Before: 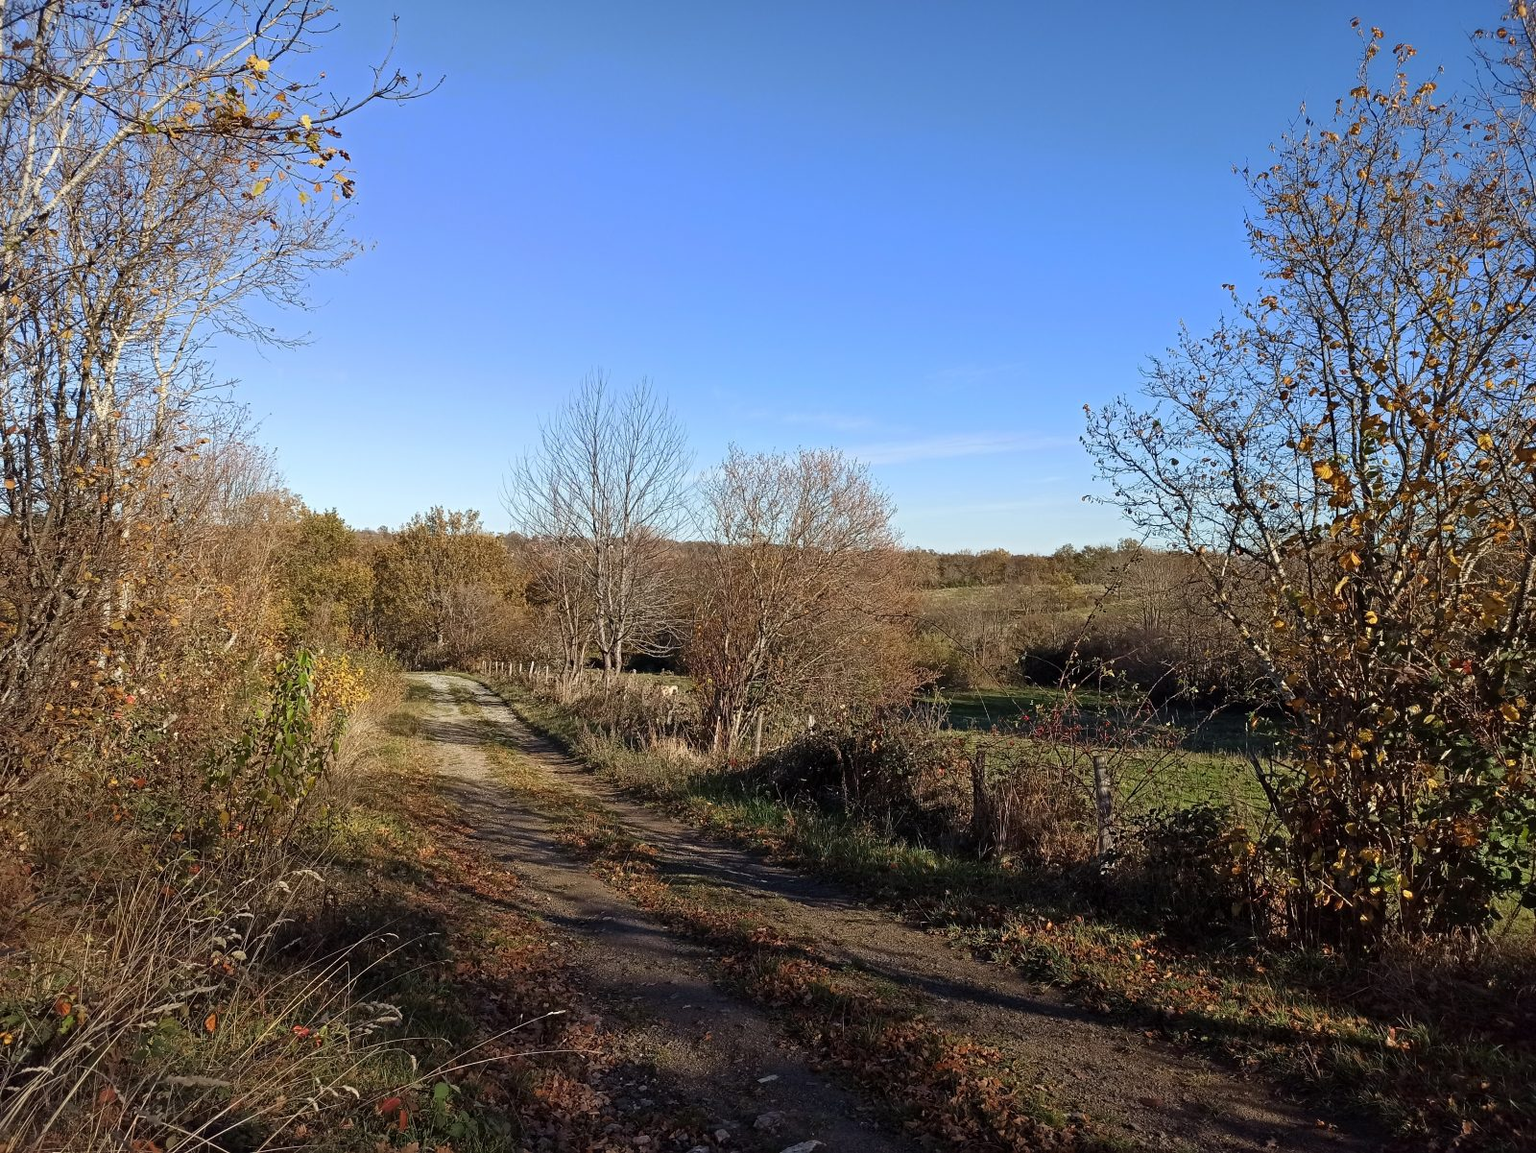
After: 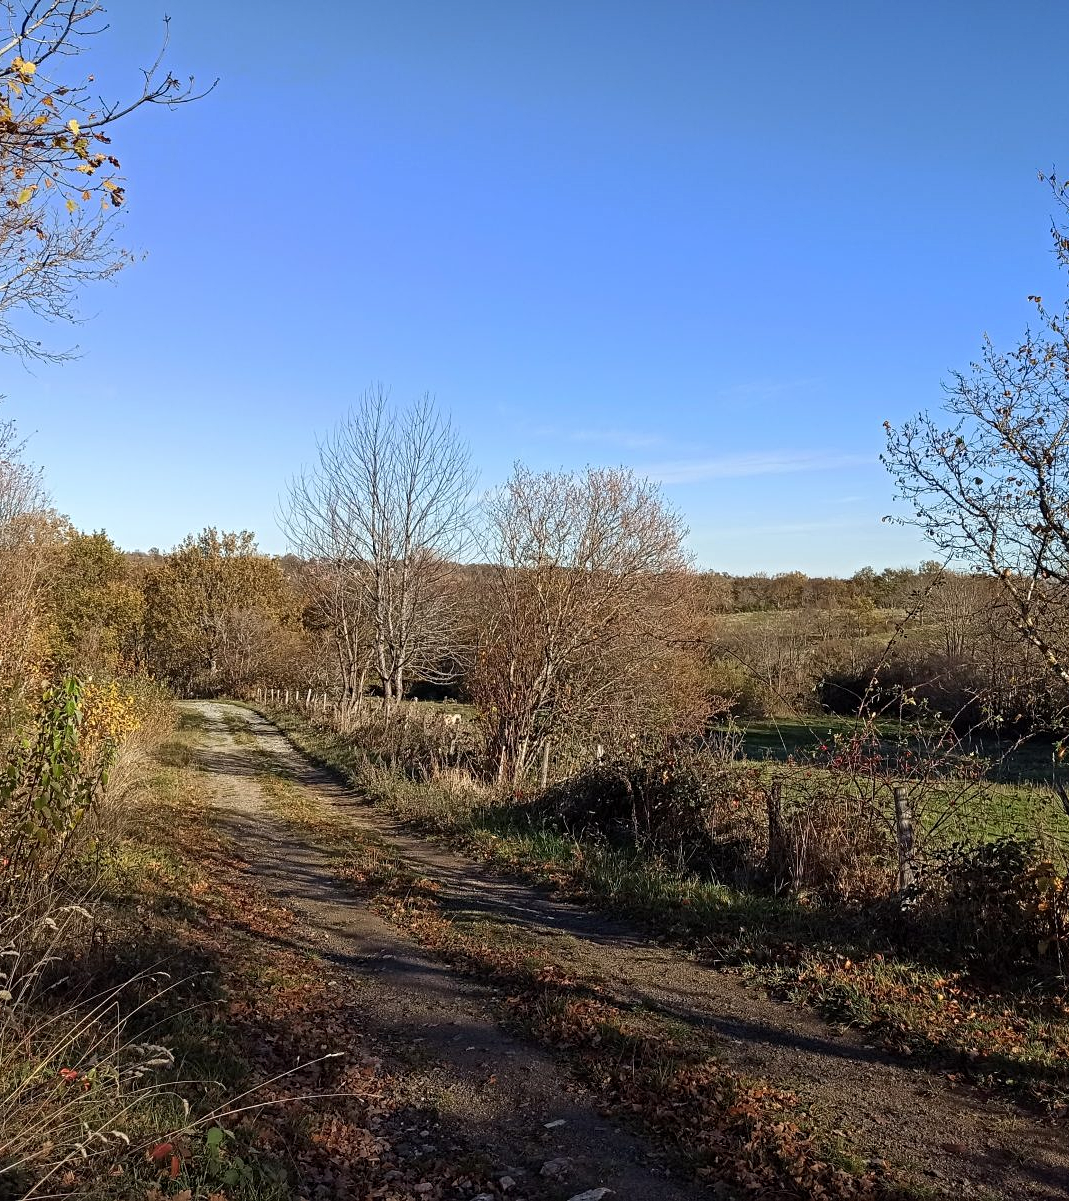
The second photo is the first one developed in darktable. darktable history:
contrast equalizer: octaves 7, y [[0.5, 0.5, 0.5, 0.512, 0.552, 0.62], [0.5 ×6], [0.5 ×4, 0.504, 0.553], [0 ×6], [0 ×6]]
tone equalizer: on, module defaults
crop: left 15.369%, right 17.77%
